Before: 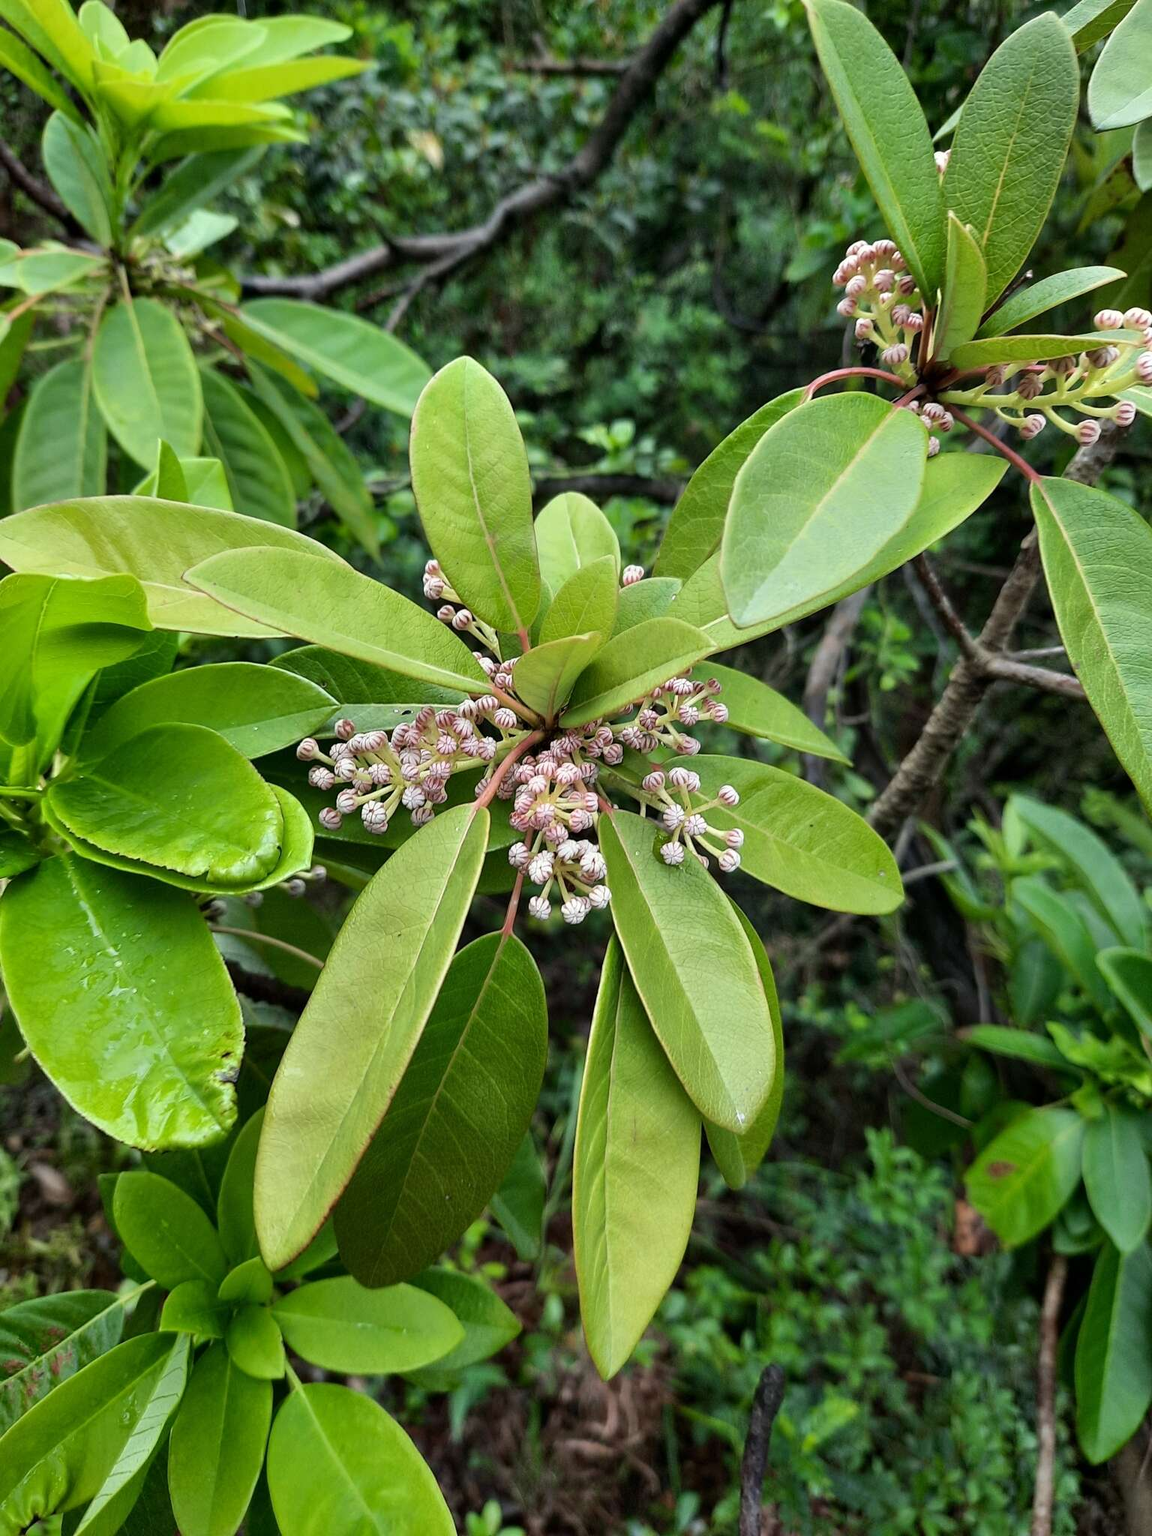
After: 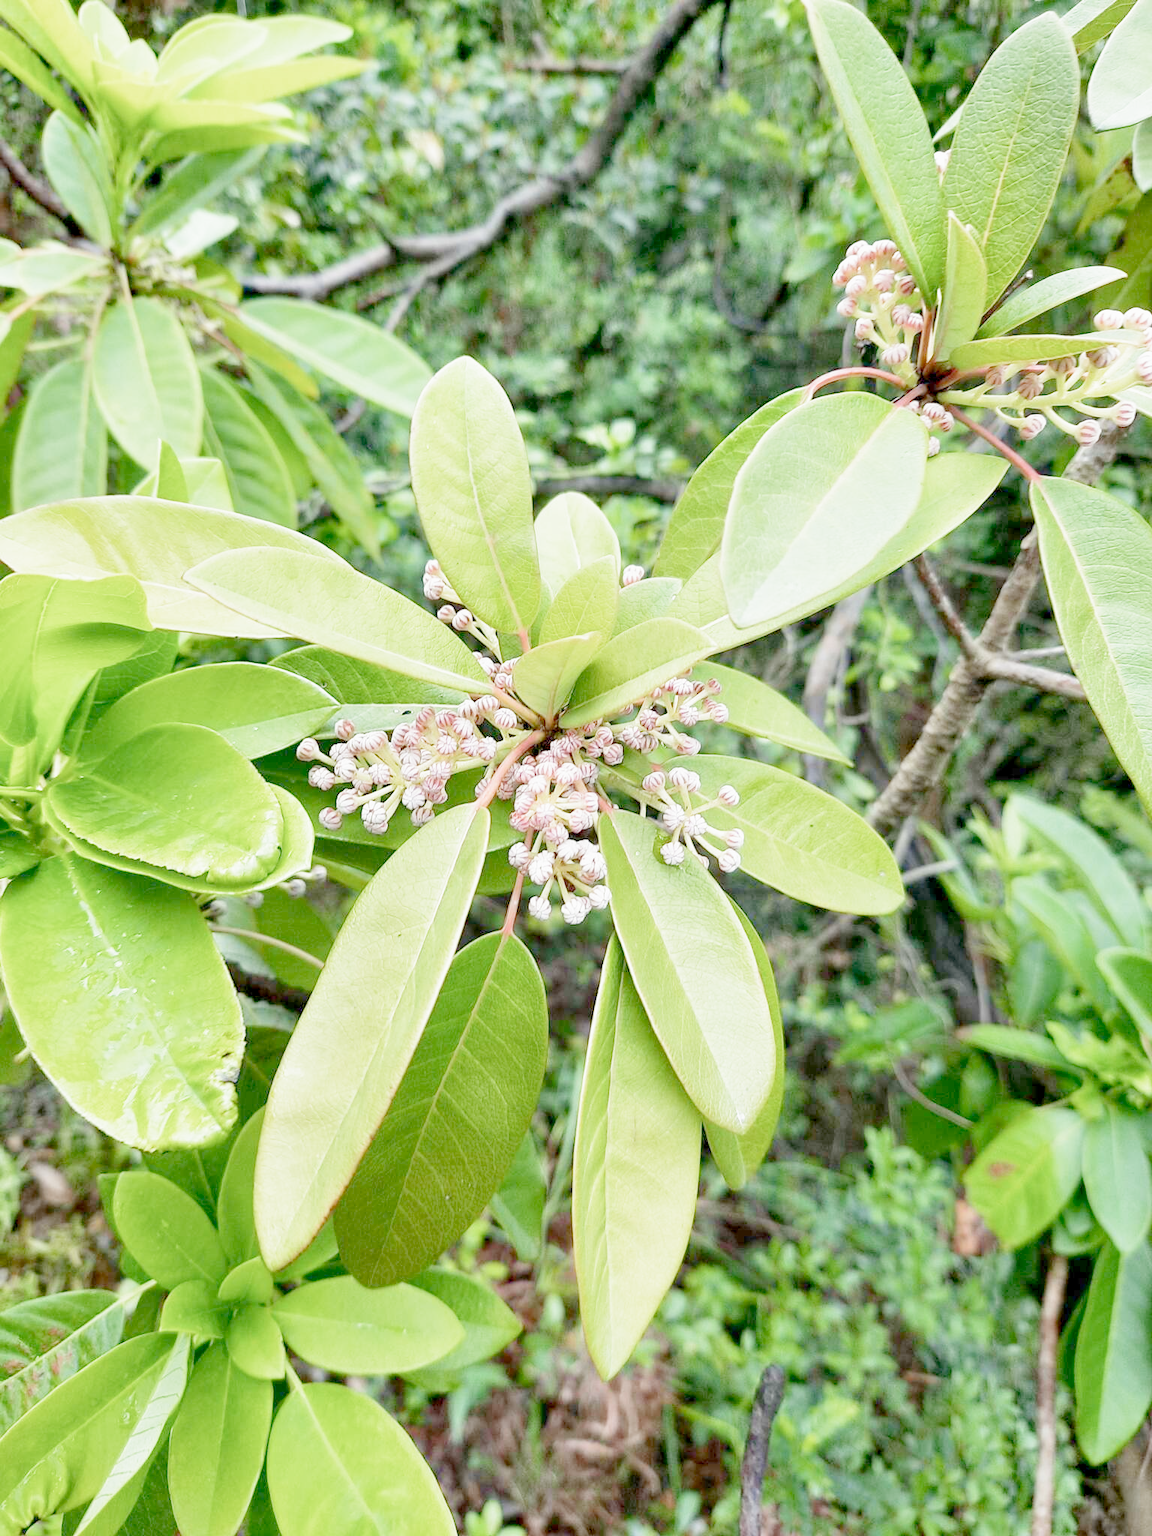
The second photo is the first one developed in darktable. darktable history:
exposure: exposure 3 EV, compensate highlight preservation false
filmic rgb: black relative exposure -7 EV, white relative exposure 6 EV, threshold 3 EV, target black luminance 0%, hardness 2.73, latitude 61.22%, contrast 0.691, highlights saturation mix 10%, shadows ↔ highlights balance -0.073%, preserve chrominance no, color science v4 (2020), iterations of high-quality reconstruction 10, contrast in shadows soft, contrast in highlights soft, enable highlight reconstruction true
